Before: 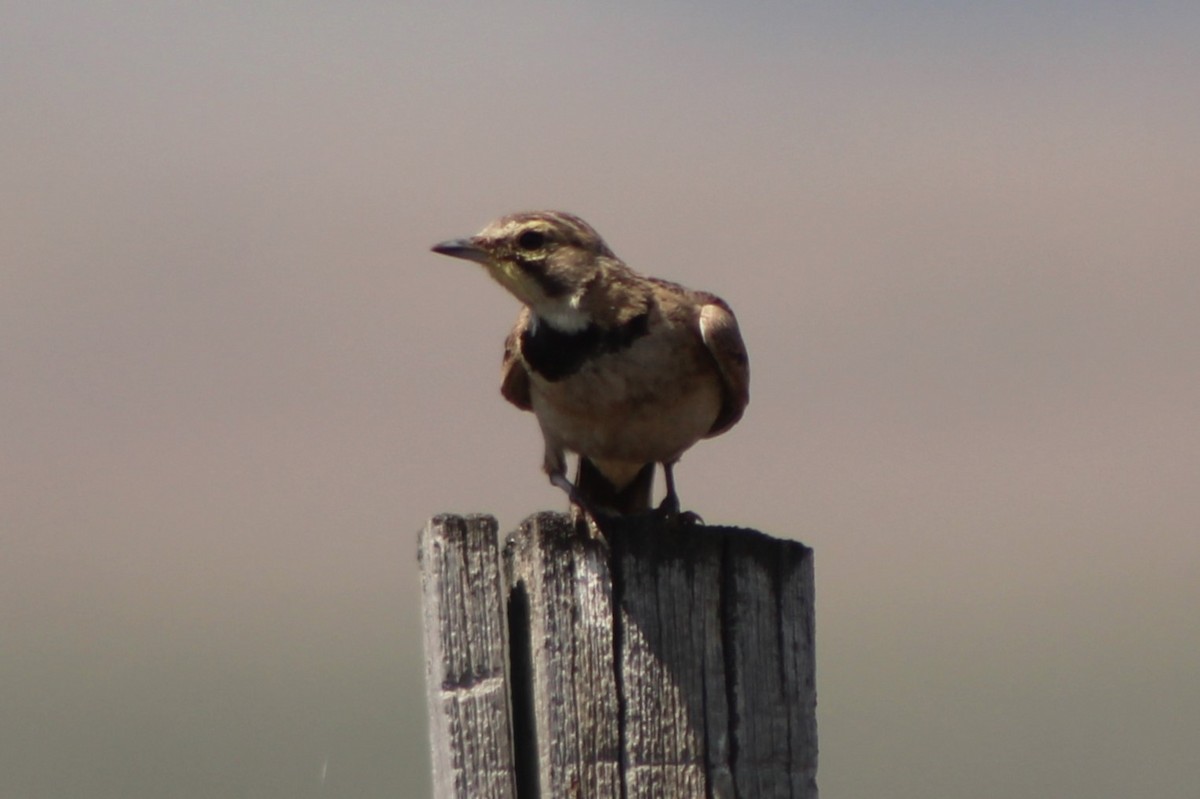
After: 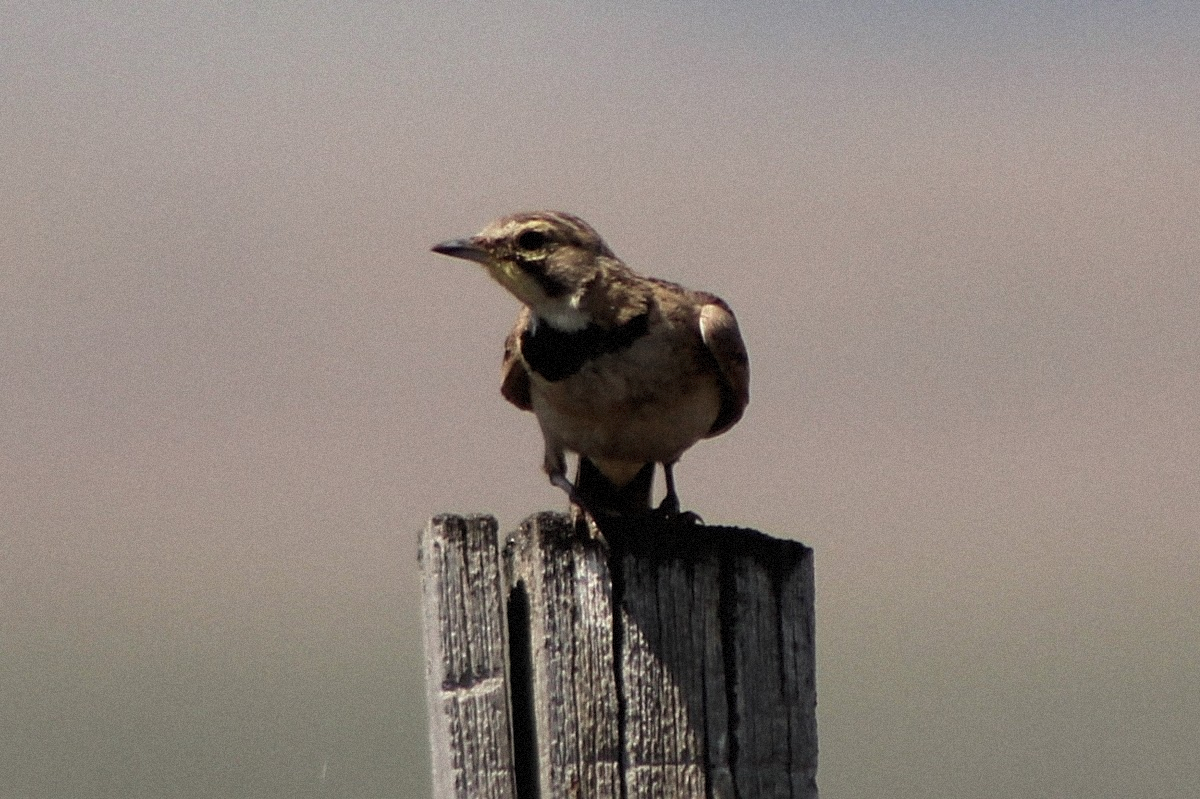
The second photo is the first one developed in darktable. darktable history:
sharpen: on, module defaults
filmic rgb: middle gray luminance 18.42%, black relative exposure -11.45 EV, white relative exposure 2.55 EV, threshold 6 EV, target black luminance 0%, hardness 8.41, latitude 99%, contrast 1.084, shadows ↔ highlights balance 0.505%, add noise in highlights 0, preserve chrominance max RGB, color science v3 (2019), use custom middle-gray values true, iterations of high-quality reconstruction 0, contrast in highlights soft, enable highlight reconstruction true
grain: mid-tones bias 0%
white balance: emerald 1
